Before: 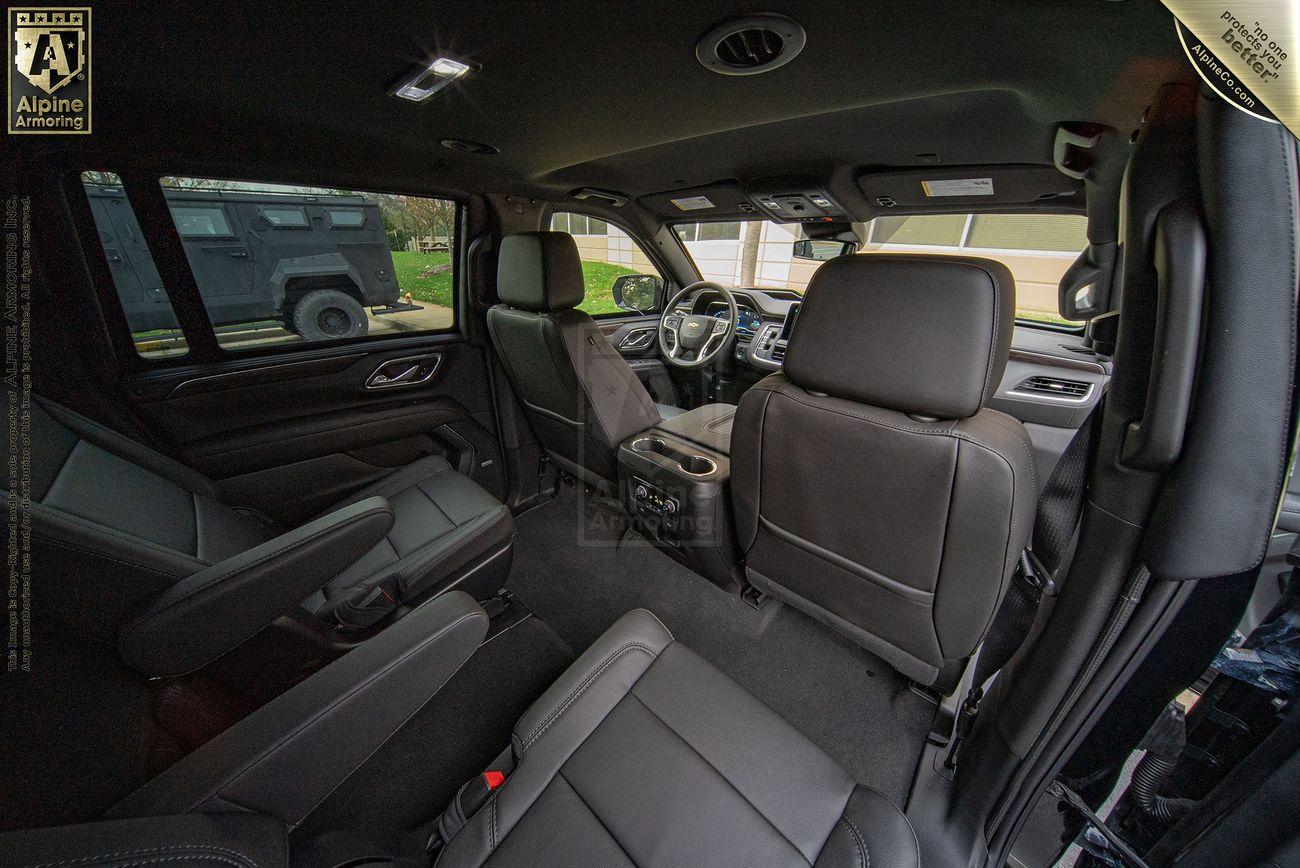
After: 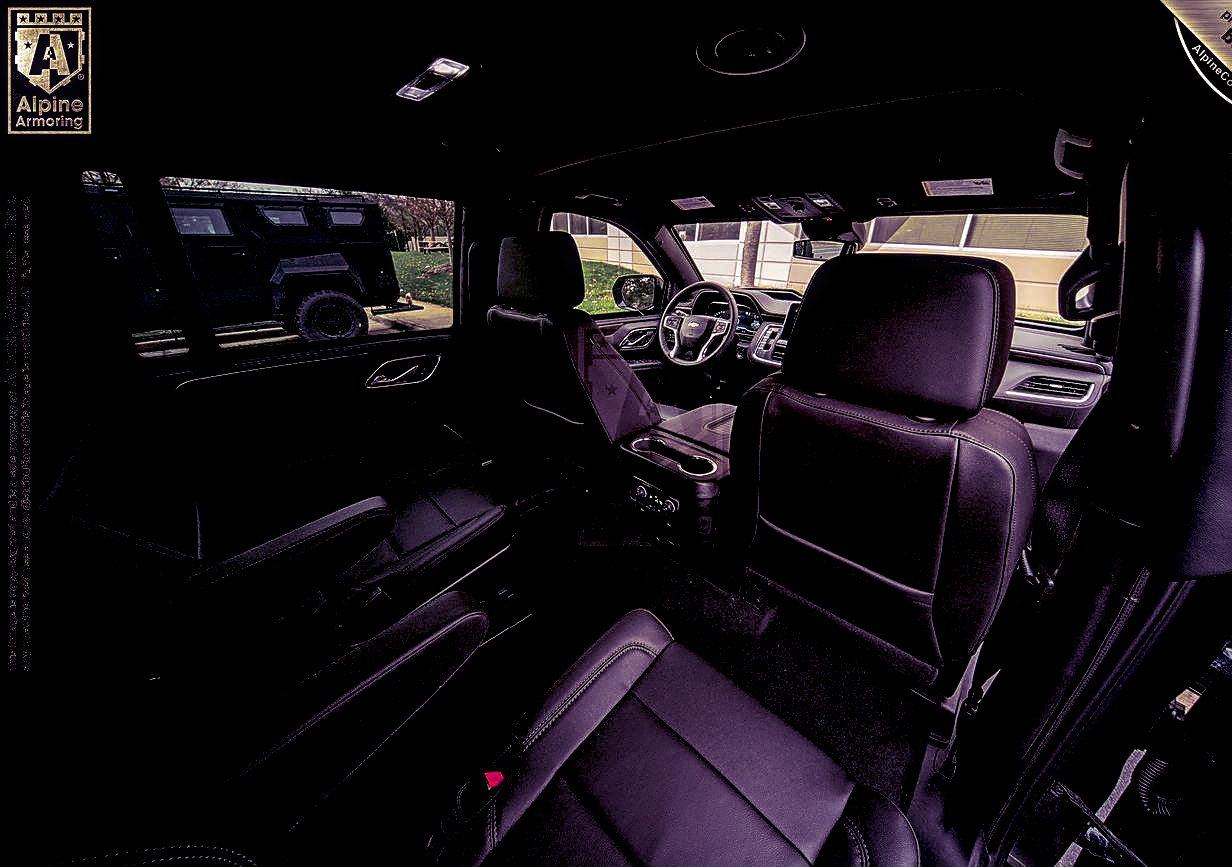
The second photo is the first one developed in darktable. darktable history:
split-toning: shadows › hue 255.6°, shadows › saturation 0.66, highlights › hue 43.2°, highlights › saturation 0.68, balance -50.1
crop and rotate: right 5.167%
sharpen: radius 1.864, amount 0.398, threshold 1.271
local contrast: highlights 60%, shadows 60%, detail 160%
exposure: black level correction 0.056, compensate highlight preservation false
rgb levels: mode RGB, independent channels, levels [[0, 0.474, 1], [0, 0.5, 1], [0, 0.5, 1]]
contrast brightness saturation: brightness -0.2, saturation 0.08
